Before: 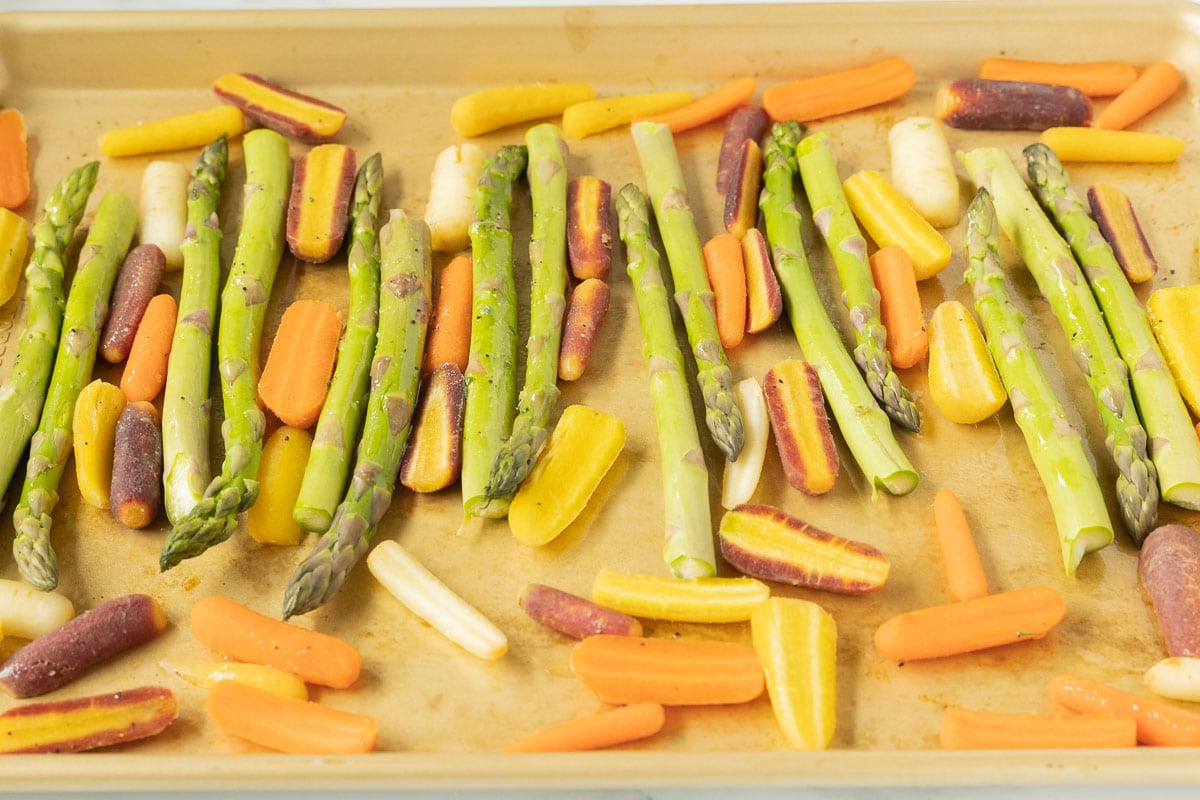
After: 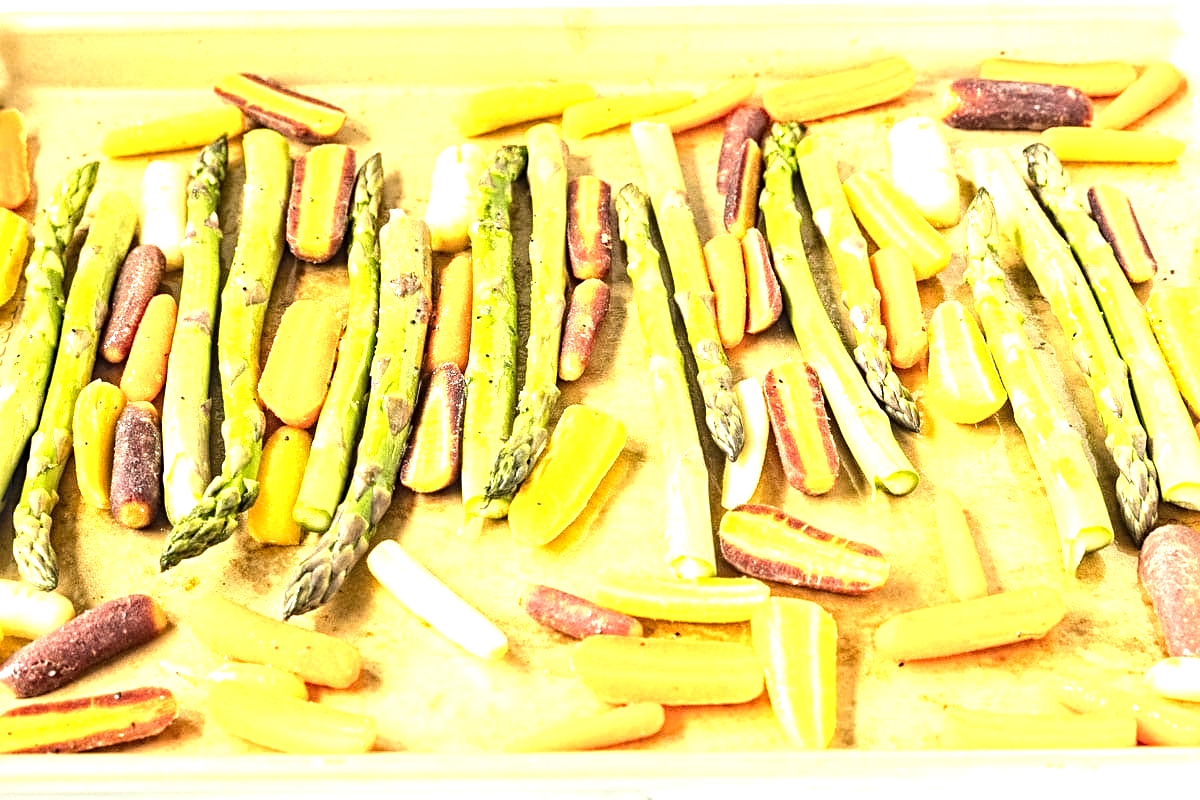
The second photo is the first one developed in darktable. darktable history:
tone equalizer: -8 EV -1.08 EV, -7 EV -1.01 EV, -6 EV -0.867 EV, -5 EV -0.578 EV, -3 EV 0.578 EV, -2 EV 0.867 EV, -1 EV 1.01 EV, +0 EV 1.08 EV, edges refinement/feathering 500, mask exposure compensation -1.57 EV, preserve details no
exposure: exposure 0.4 EV, compensate highlight preservation false
local contrast: detail 130%
sharpen: radius 4.883
